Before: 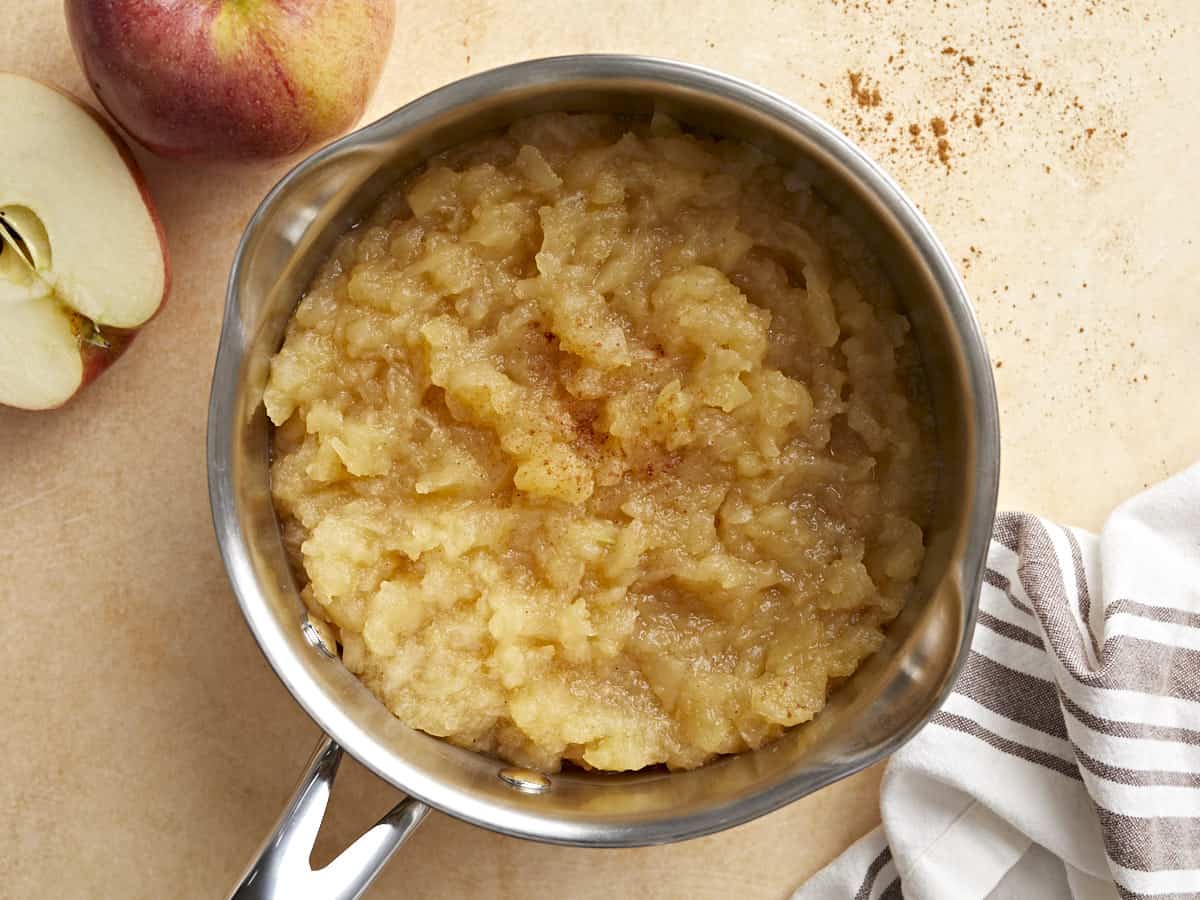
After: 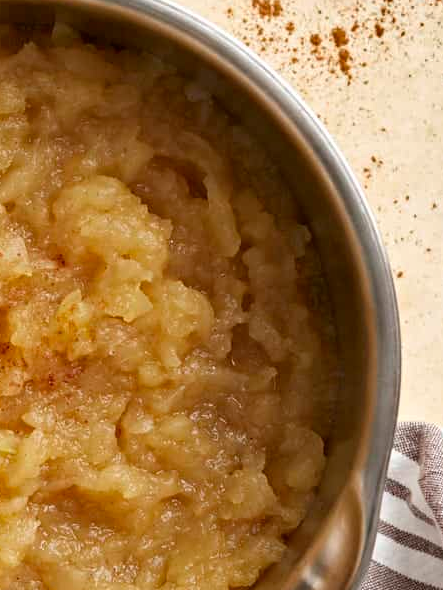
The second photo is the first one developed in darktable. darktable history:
shadows and highlights: low approximation 0.01, soften with gaussian
crop and rotate: left 49.936%, top 10.094%, right 13.136%, bottom 24.256%
